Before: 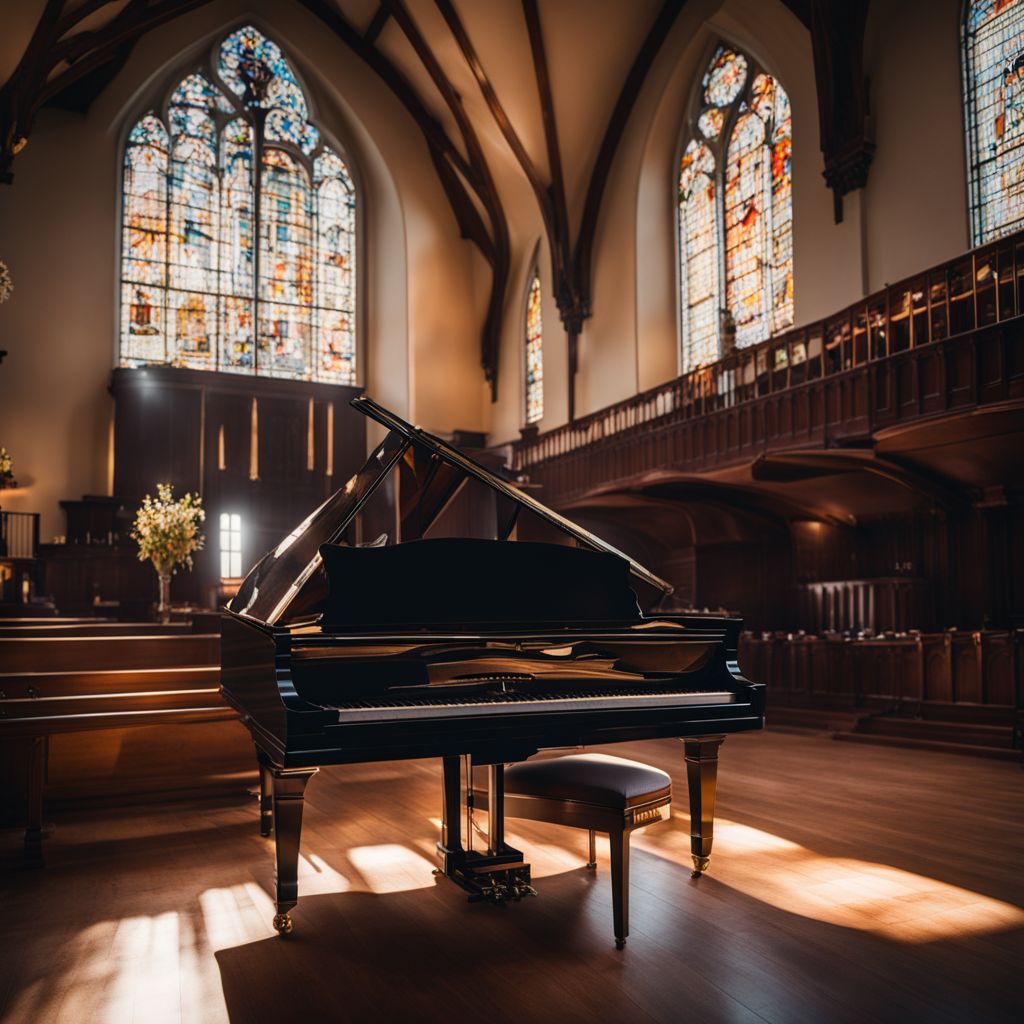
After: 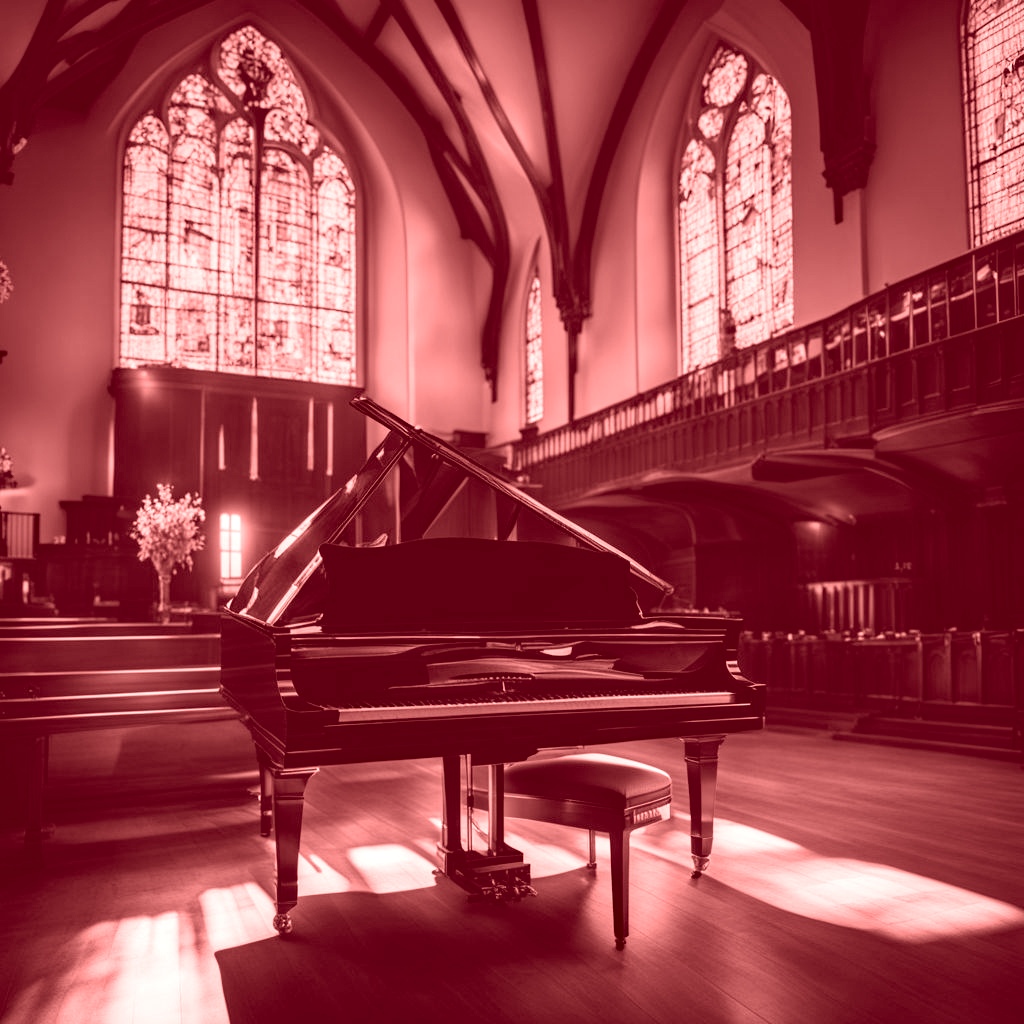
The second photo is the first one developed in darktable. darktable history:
colorize: saturation 60%, source mix 100%
haze removal: compatibility mode true, adaptive false
